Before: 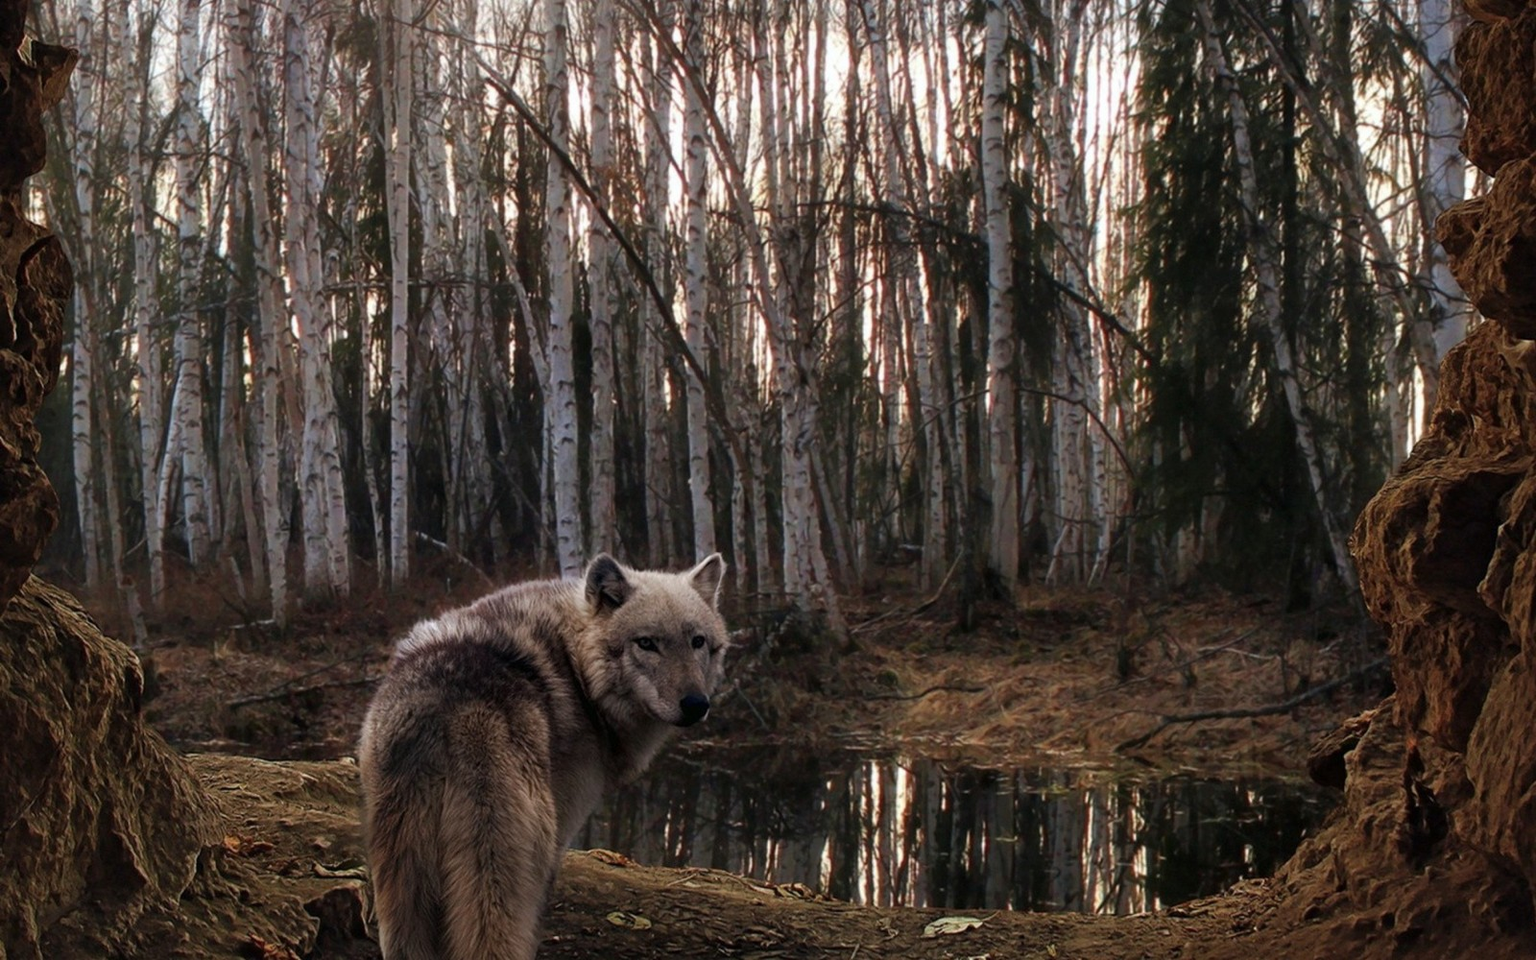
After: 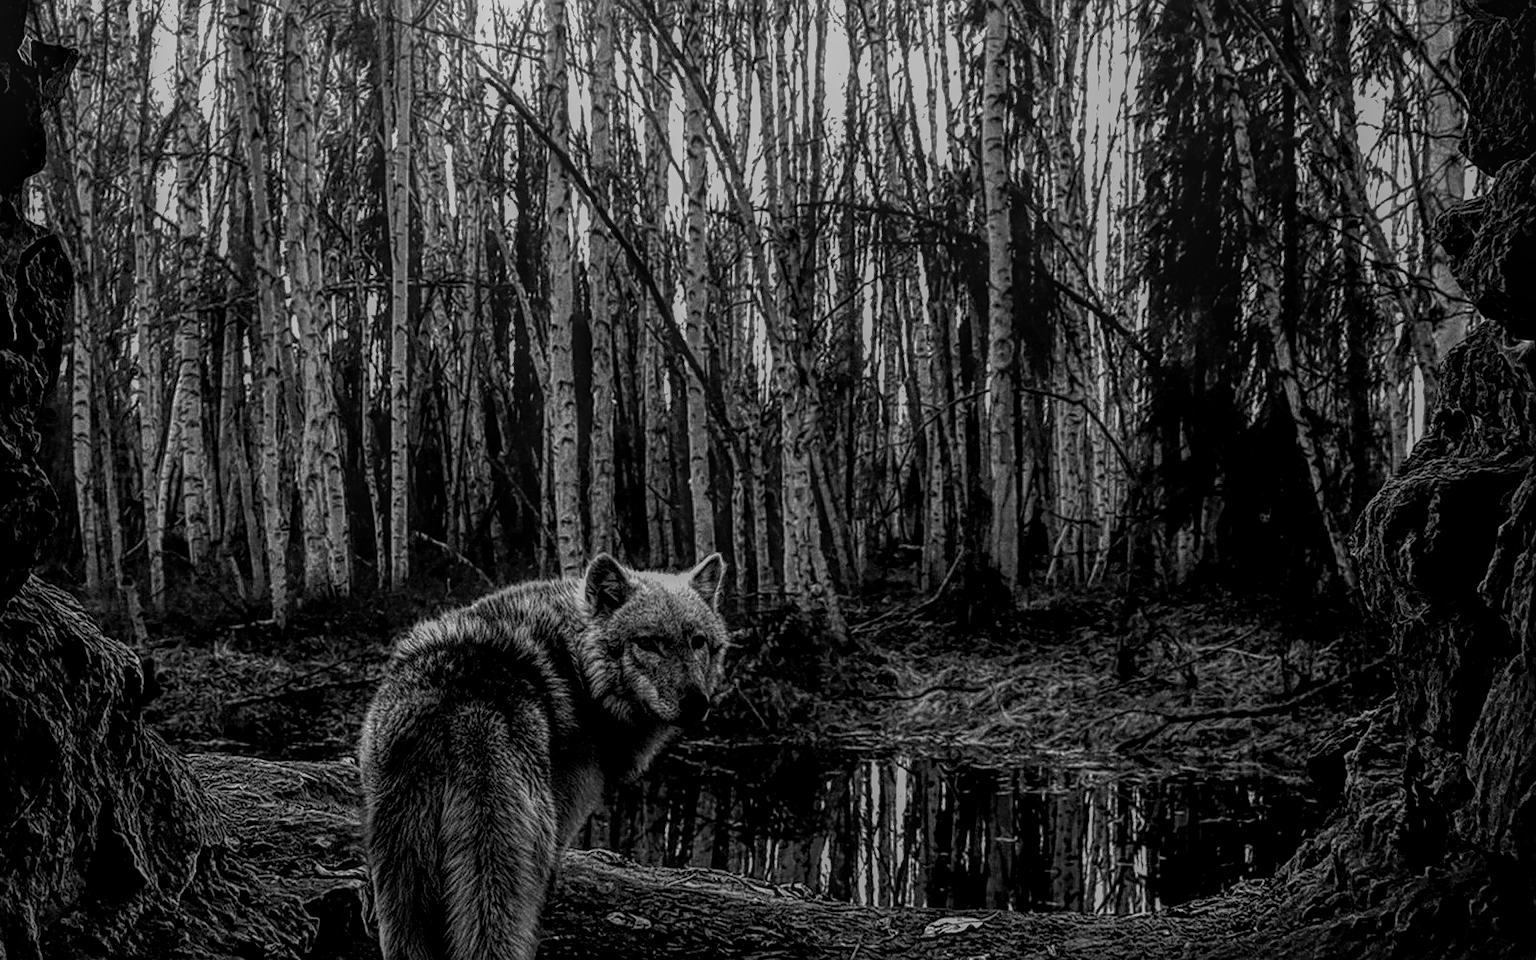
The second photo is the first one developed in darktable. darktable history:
monochrome: on, module defaults
color balance: mode lift, gamma, gain (sRGB), lift [1.04, 1, 1, 0.97], gamma [1.01, 1, 1, 0.97], gain [0.96, 1, 1, 0.97]
color balance rgb: shadows lift › luminance -18.76%, shadows lift › chroma 35.44%, power › luminance -3.76%, power › hue 142.17°, highlights gain › chroma 7.5%, highlights gain › hue 184.75°, global offset › luminance -0.52%, global offset › chroma 0.91%, global offset › hue 173.36°, shadows fall-off 300%, white fulcrum 2 EV, highlights fall-off 300%, linear chroma grading › shadows 17.19%, linear chroma grading › highlights 61.12%, linear chroma grading › global chroma 50%, hue shift -150.52°, perceptual brilliance grading › global brilliance 12%, mask middle-gray fulcrum 100%, contrast gray fulcrum 38.43%, contrast 35.15%, saturation formula JzAzBz (2021)
exposure: black level correction 0, exposure 0.95 EV, compensate exposure bias true, compensate highlight preservation false
sharpen: on, module defaults
contrast brightness saturation: saturation 0.5
local contrast: highlights 20%, shadows 30%, detail 200%, midtone range 0.2
shadows and highlights: radius 108.52, shadows 40.68, highlights -72.88, low approximation 0.01, soften with gaussian
